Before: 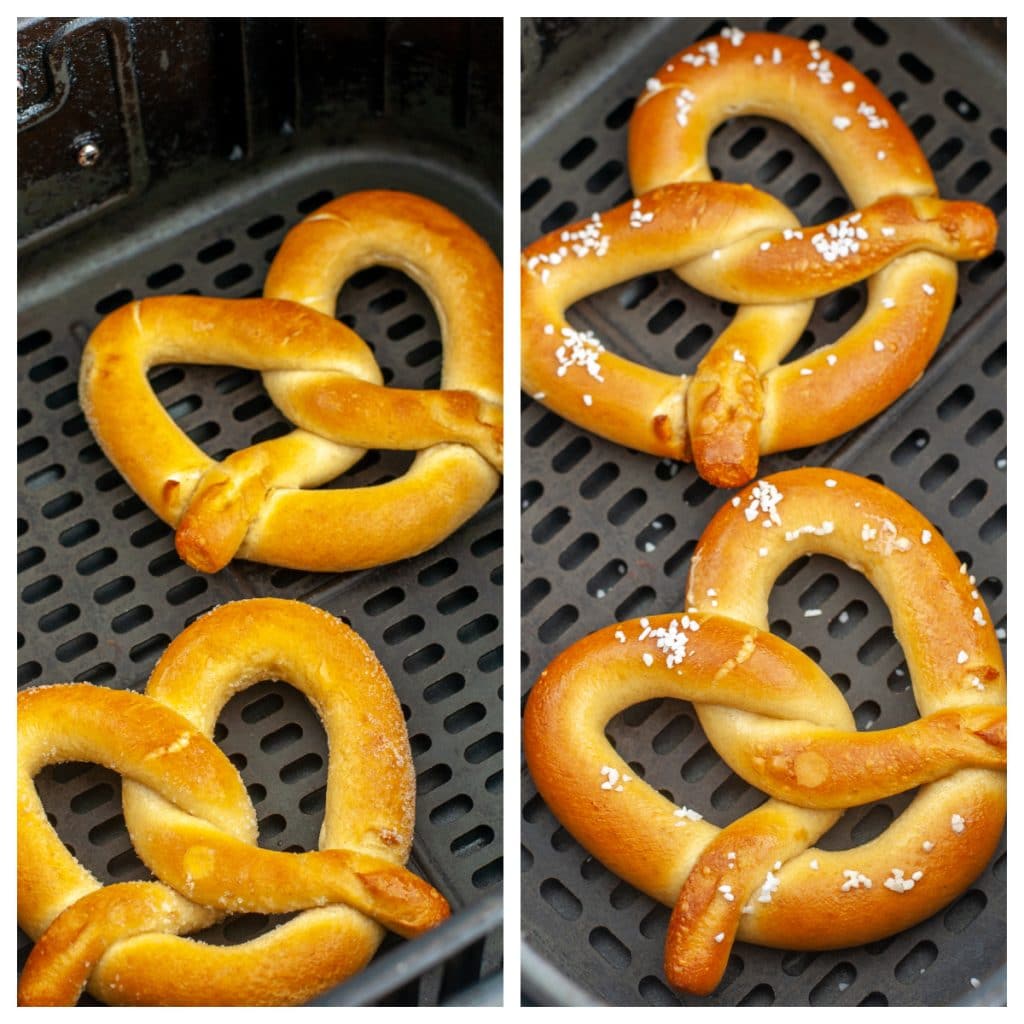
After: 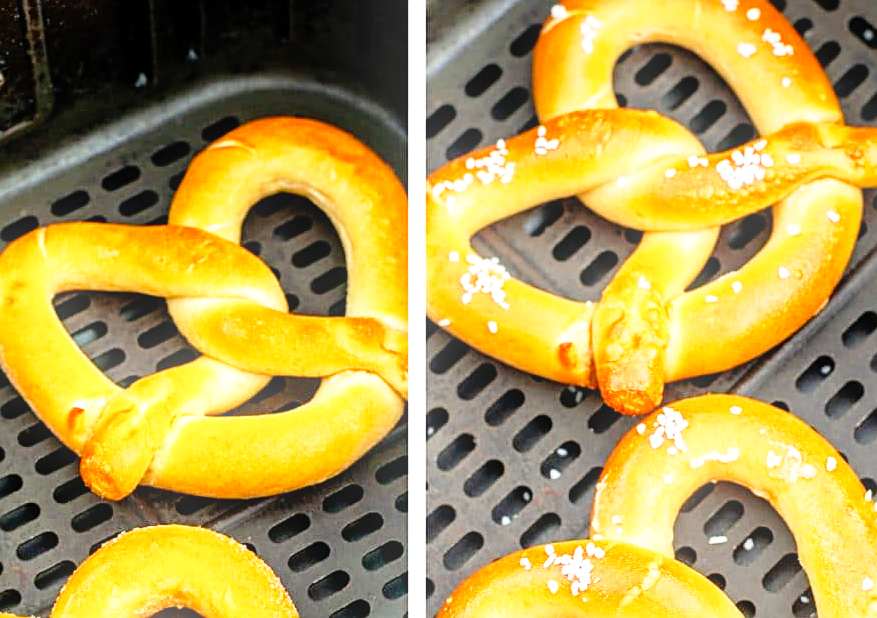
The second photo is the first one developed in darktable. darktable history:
crop and rotate: left 9.345%, top 7.22%, right 4.982%, bottom 32.331%
sharpen: on, module defaults
bloom: size 9%, threshold 100%, strength 7%
base curve: curves: ch0 [(0, 0) (0.012, 0.01) (0.073, 0.168) (0.31, 0.711) (0.645, 0.957) (1, 1)], preserve colors none
